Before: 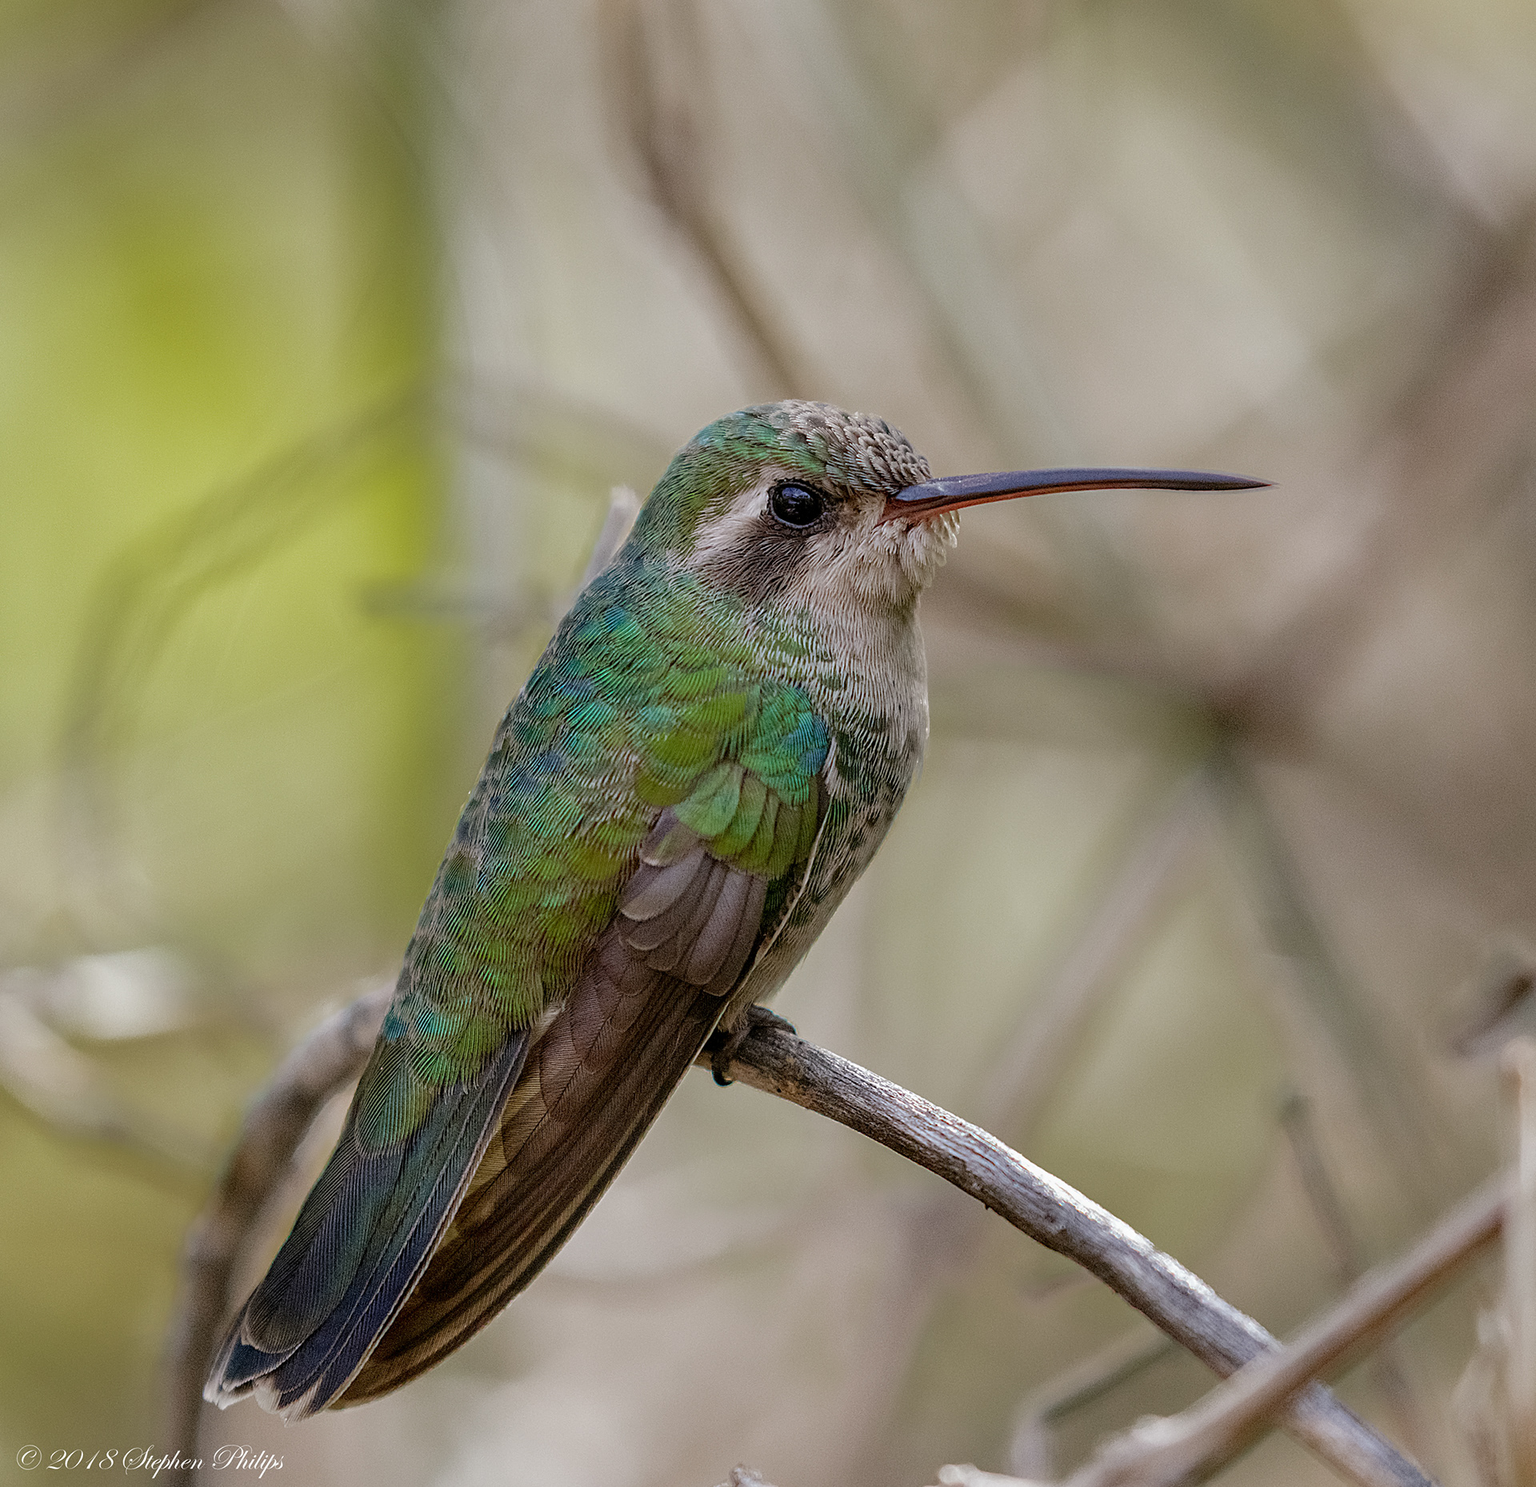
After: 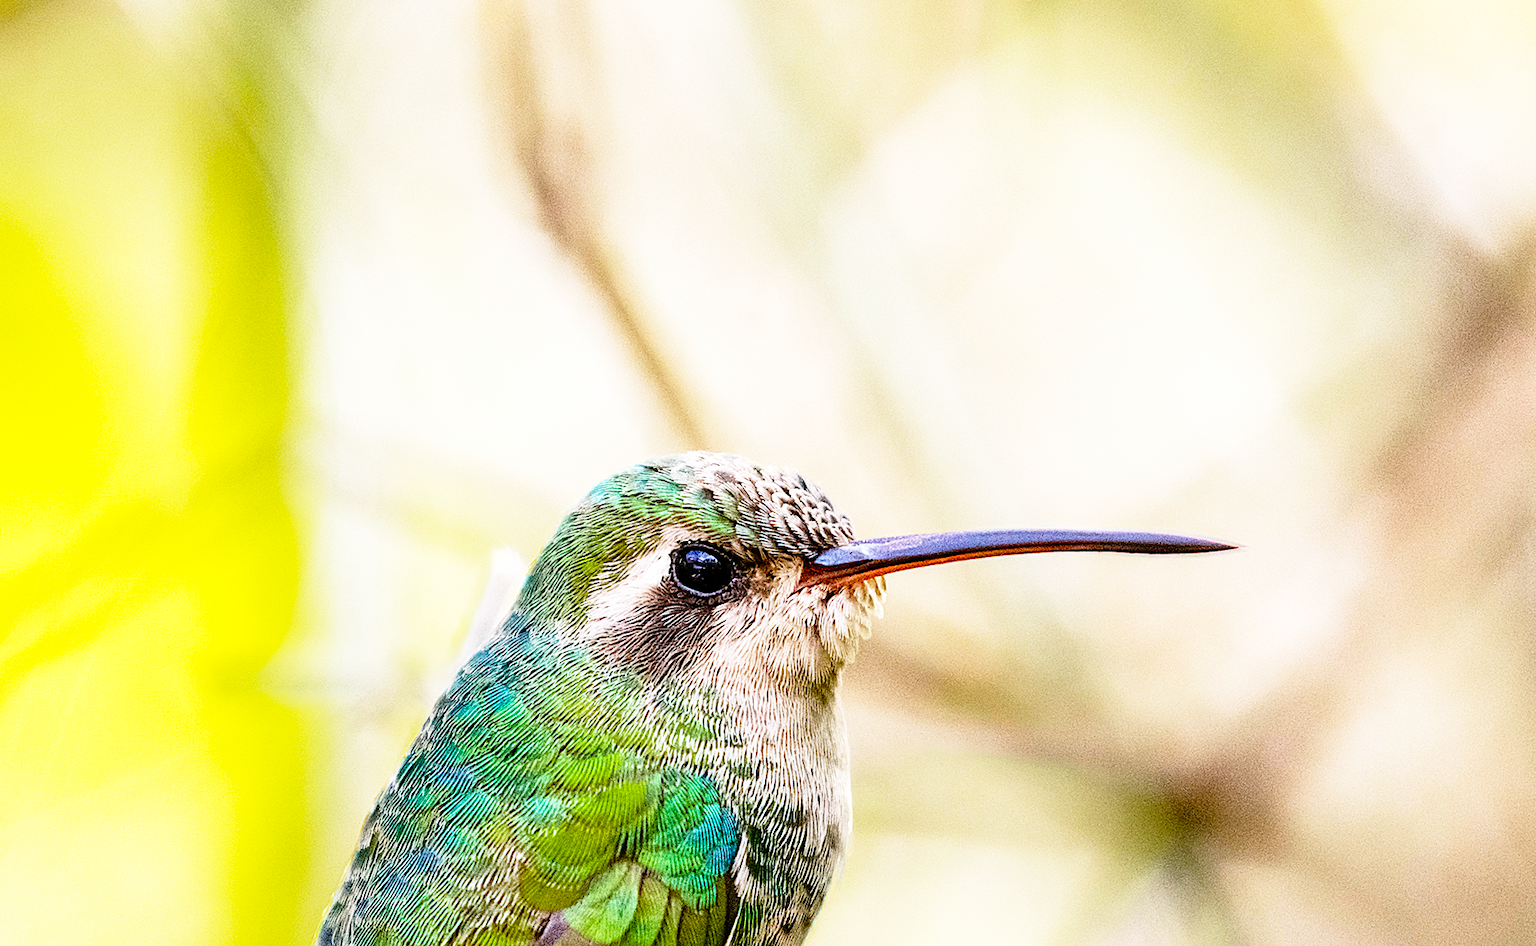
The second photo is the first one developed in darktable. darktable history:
tone equalizer: -8 EV -0.748 EV, -7 EV -0.715 EV, -6 EV -0.568 EV, -5 EV -0.421 EV, -3 EV 0.387 EV, -2 EV 0.6 EV, -1 EV 0.694 EV, +0 EV 0.78 EV, edges refinement/feathering 500, mask exposure compensation -1.57 EV, preserve details no
crop and rotate: left 11.368%, bottom 43.573%
base curve: curves: ch0 [(0, 0) (0.012, 0.01) (0.073, 0.168) (0.31, 0.711) (0.645, 0.957) (1, 1)], preserve colors none
exposure: exposure 0.201 EV, compensate exposure bias true, compensate highlight preservation false
color balance rgb: perceptual saturation grading › global saturation 29.381%, global vibrance 33.192%
